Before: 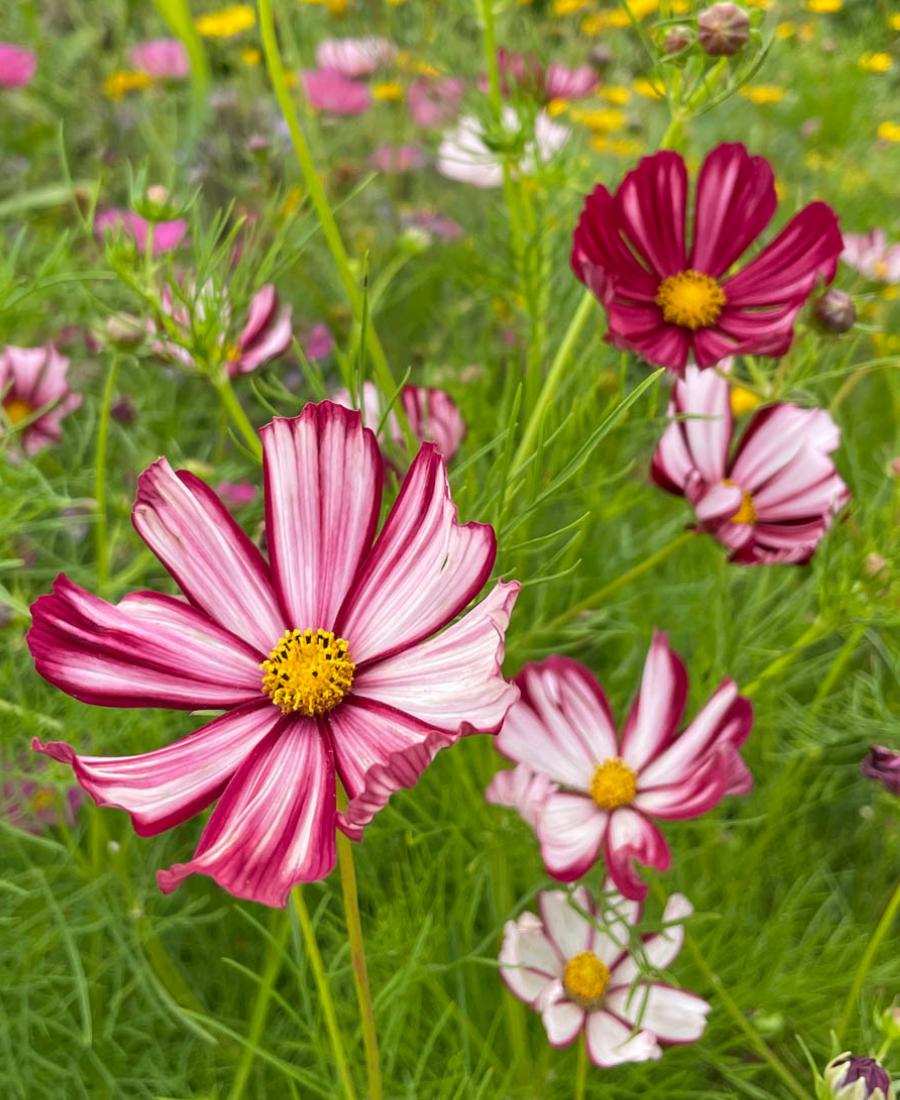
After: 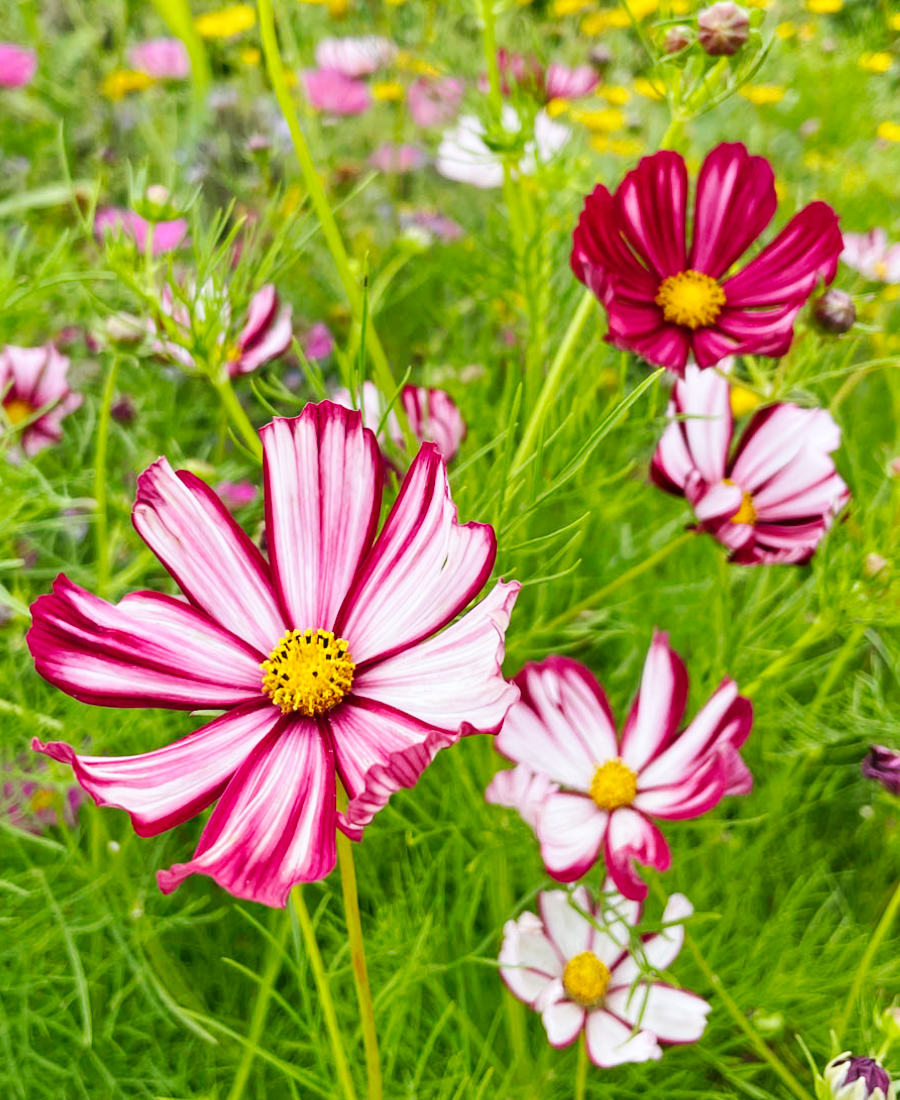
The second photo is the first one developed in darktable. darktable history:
white balance: red 0.967, blue 1.049
base curve: curves: ch0 [(0, 0) (0.032, 0.025) (0.121, 0.166) (0.206, 0.329) (0.605, 0.79) (1, 1)], preserve colors none
